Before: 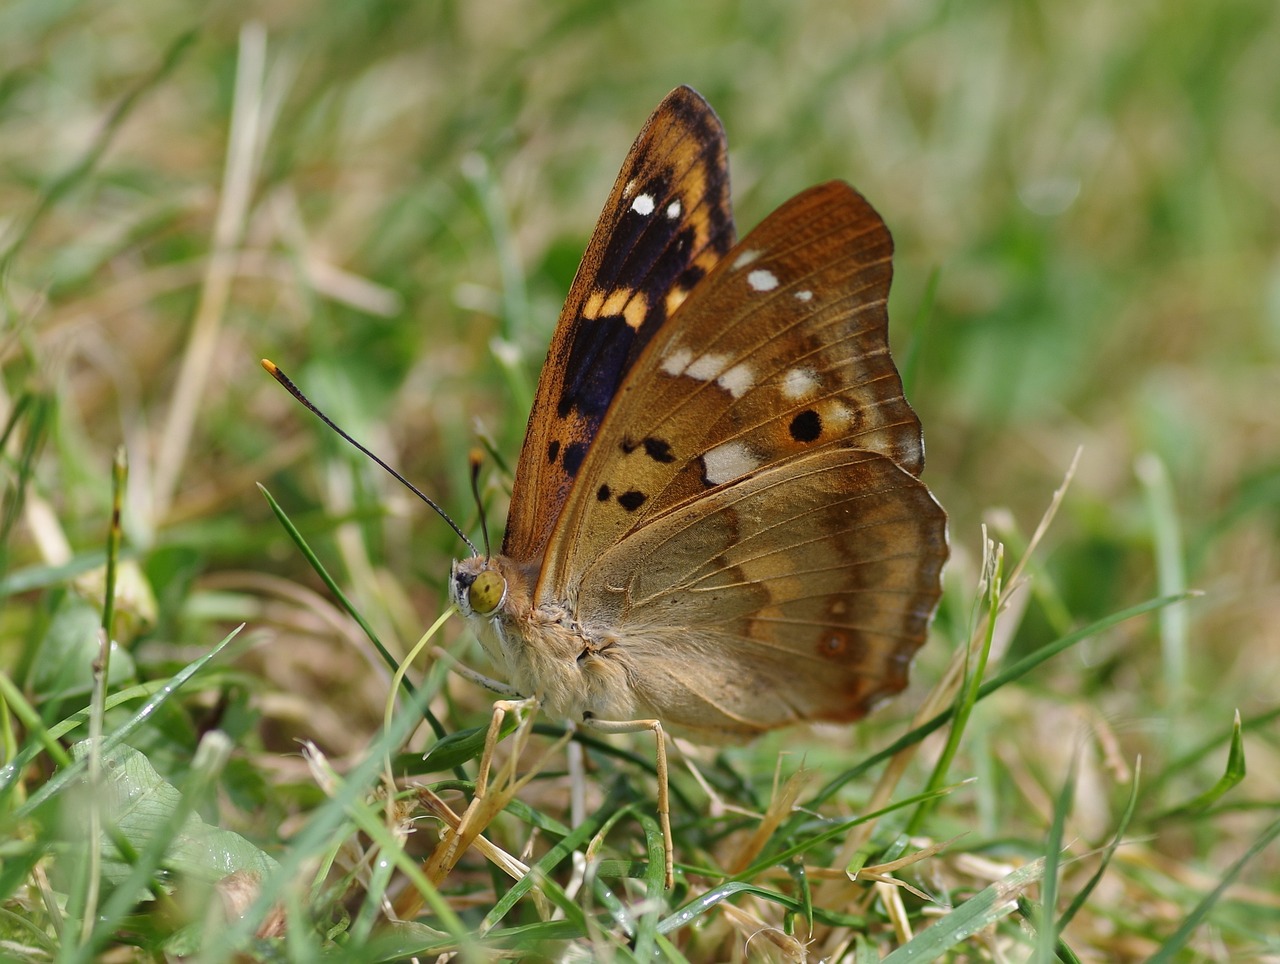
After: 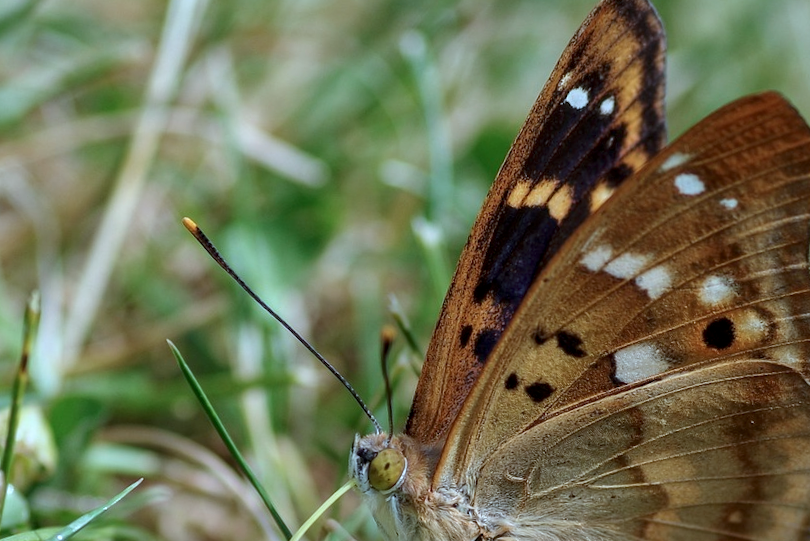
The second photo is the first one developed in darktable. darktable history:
crop and rotate: angle -5.2°, left 2.134%, top 6.697%, right 27.172%, bottom 30.59%
color correction: highlights a* -9.54, highlights b* -21.56
local contrast: detail 130%
